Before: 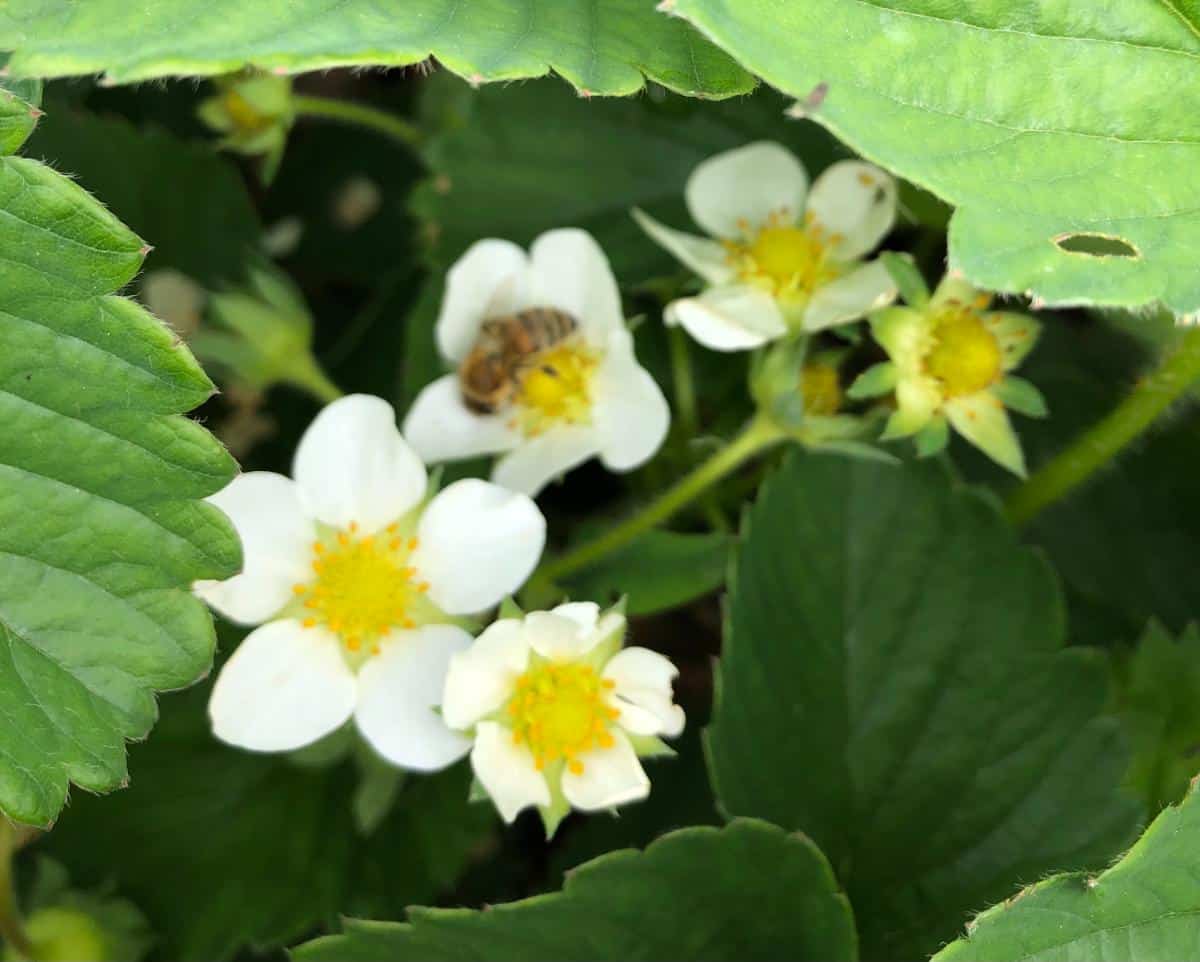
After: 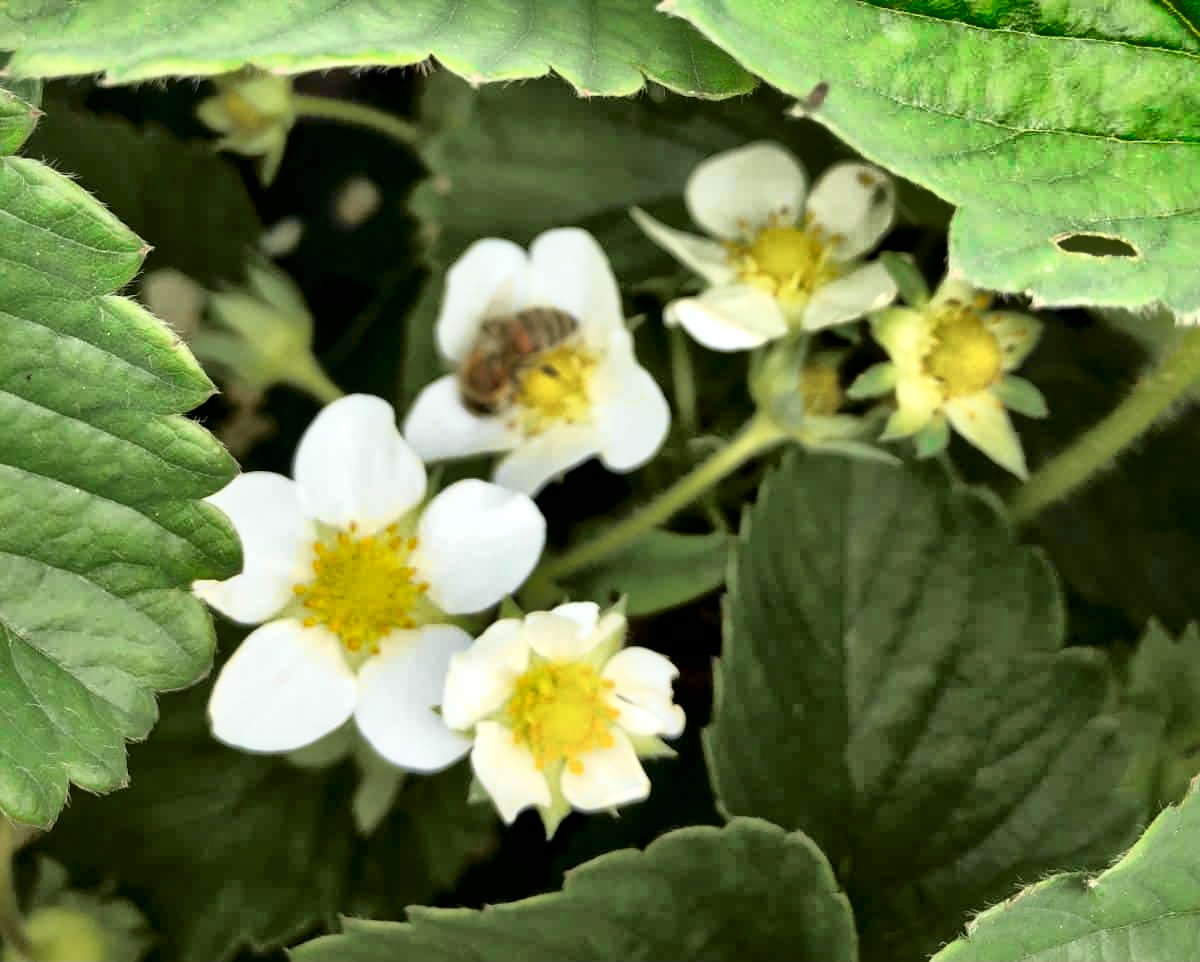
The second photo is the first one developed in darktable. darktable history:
tone curve: curves: ch0 [(0, 0.009) (0.105, 0.08) (0.195, 0.18) (0.283, 0.316) (0.384, 0.434) (0.485, 0.531) (0.638, 0.69) (0.81, 0.872) (1, 0.977)]; ch1 [(0, 0) (0.161, 0.092) (0.35, 0.33) (0.379, 0.401) (0.456, 0.469) (0.502, 0.5) (0.525, 0.518) (0.586, 0.617) (0.635, 0.655) (1, 1)]; ch2 [(0, 0) (0.371, 0.362) (0.437, 0.437) (0.48, 0.49) (0.53, 0.515) (0.56, 0.571) (0.622, 0.606) (1, 1)], color space Lab, independent channels, preserve colors none
local contrast: mode bilateral grid, contrast 20, coarseness 50, detail 179%, midtone range 0.2
shadows and highlights: shadows 20.91, highlights -82.73, soften with gaussian
